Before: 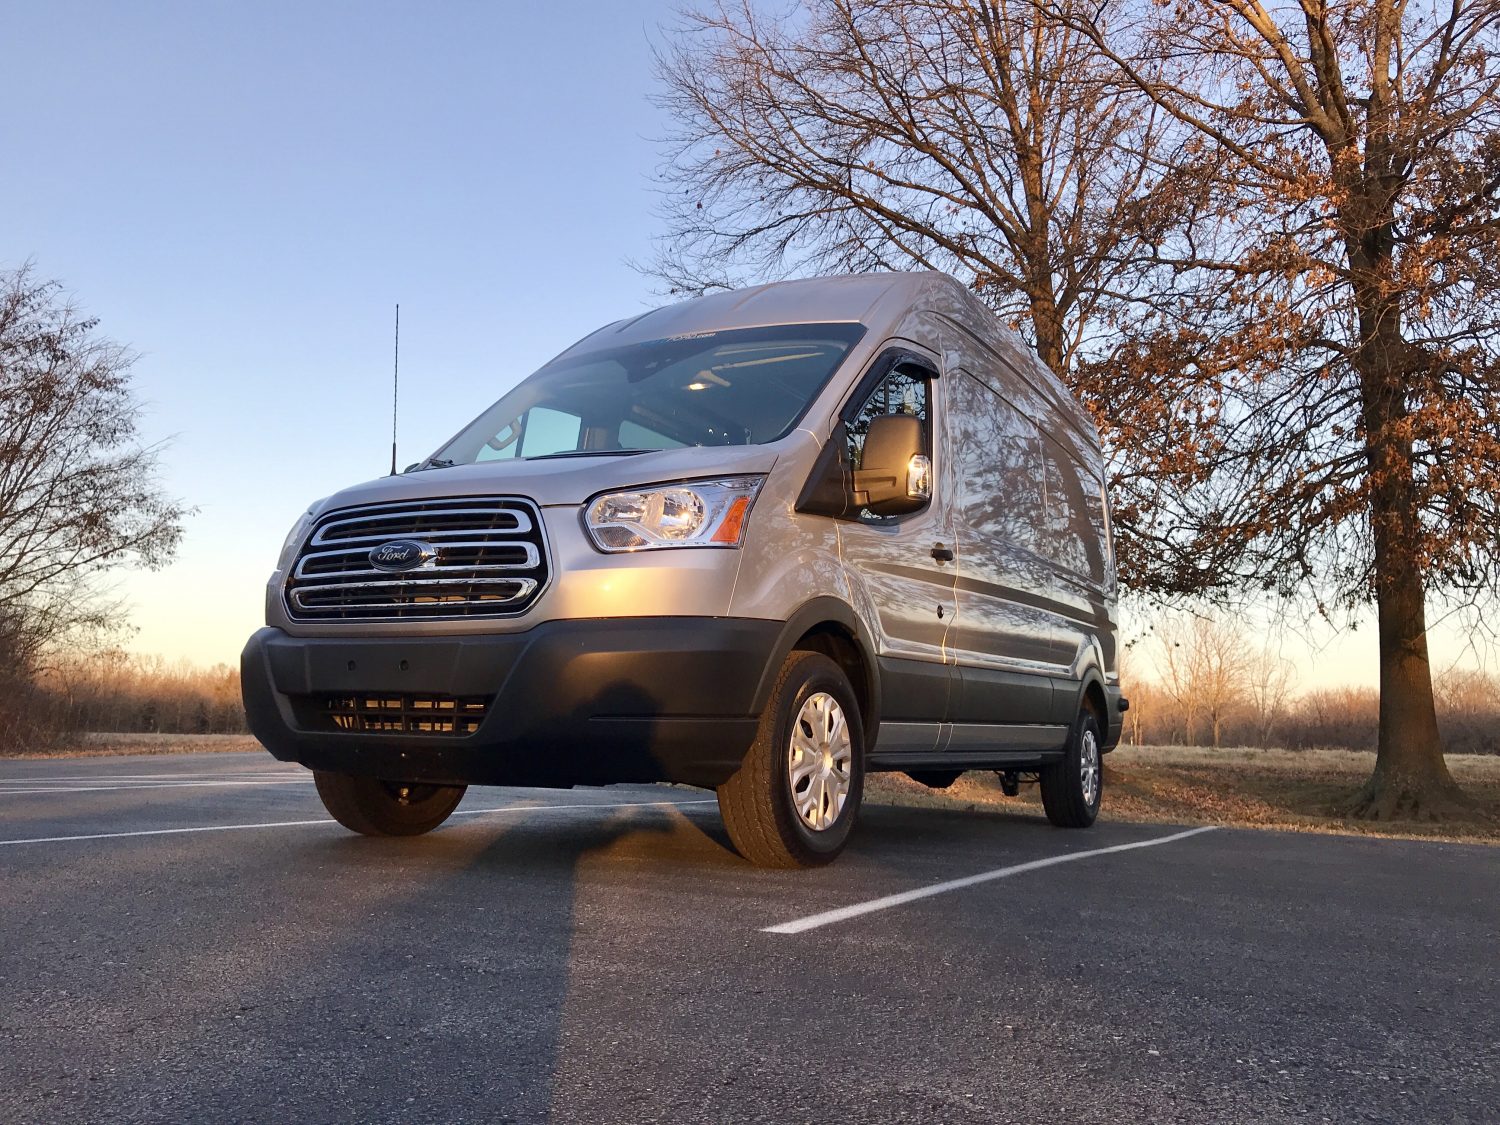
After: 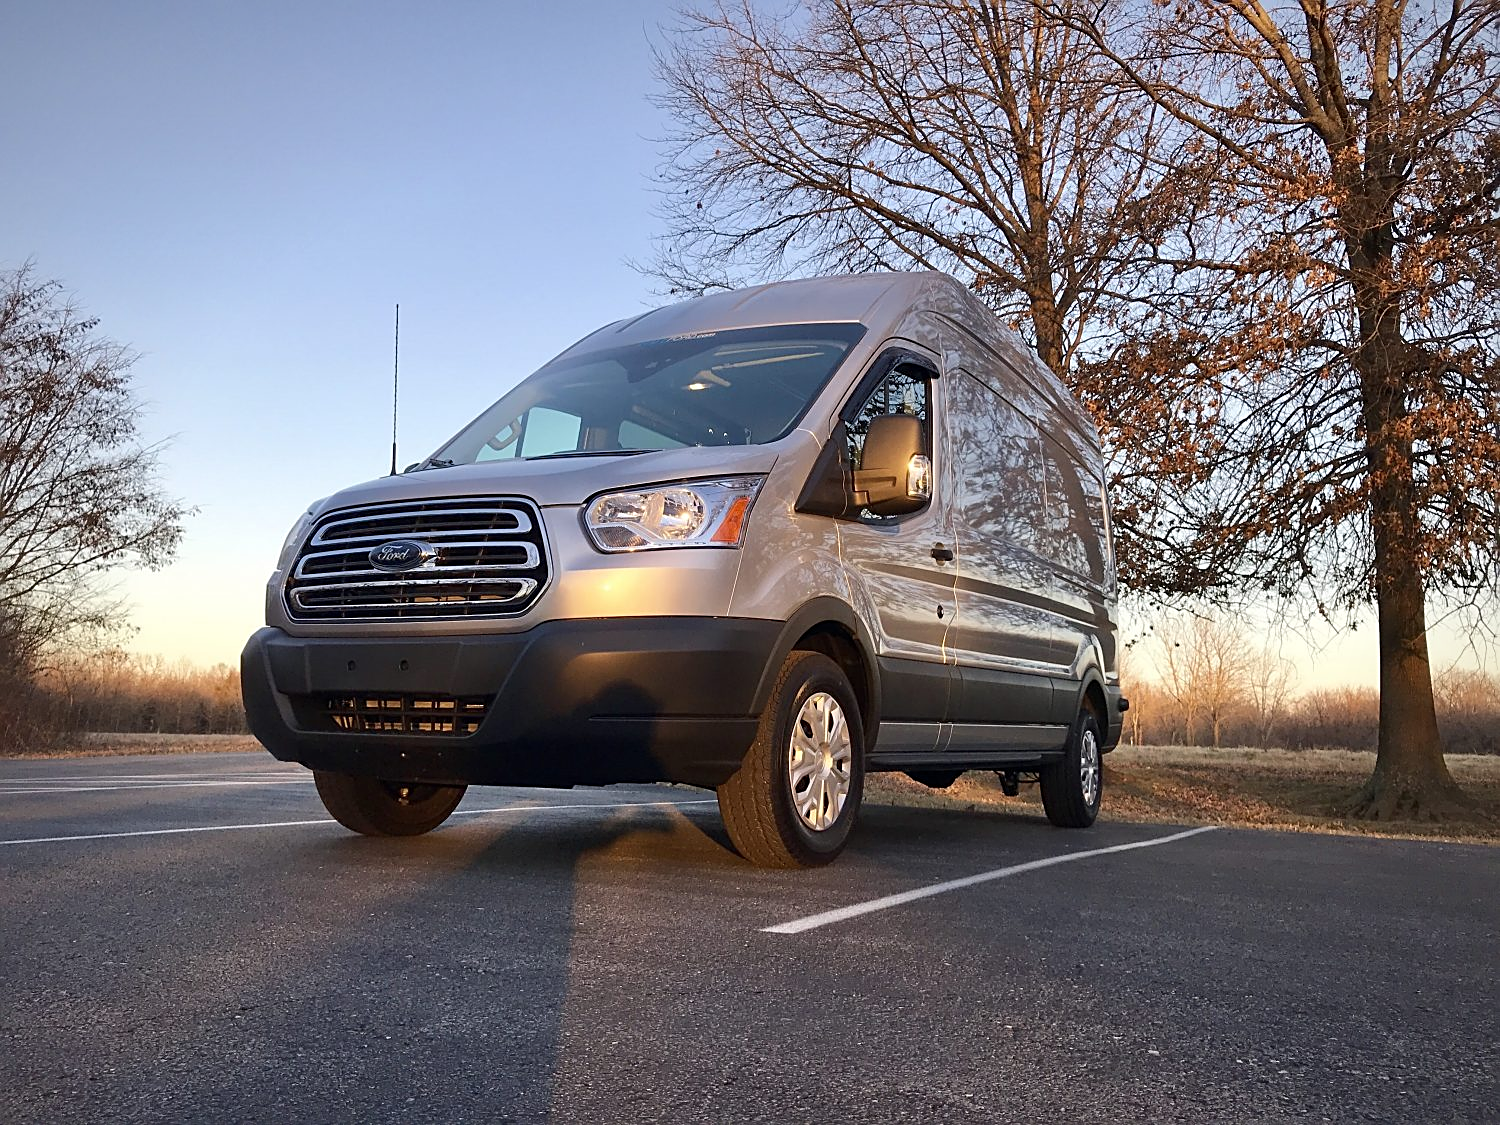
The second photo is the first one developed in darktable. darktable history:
vignetting: fall-off start 80.87%, fall-off radius 61.59%, brightness -0.384, saturation 0.007, center (0, 0.007), automatic ratio true, width/height ratio 1.418
sharpen: on, module defaults
